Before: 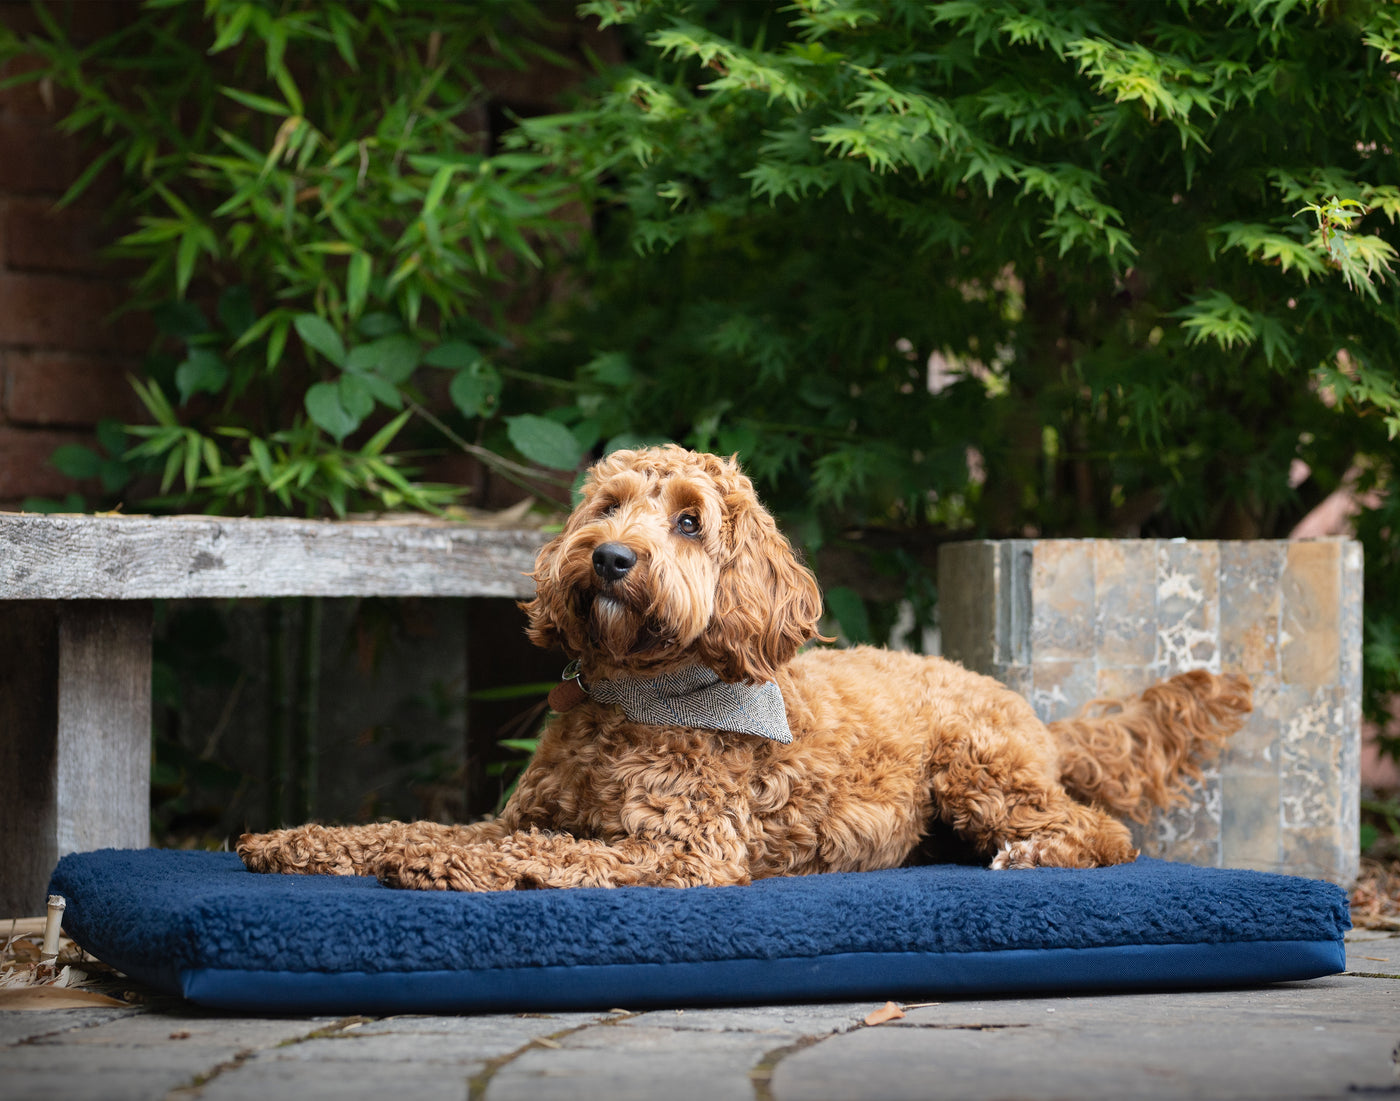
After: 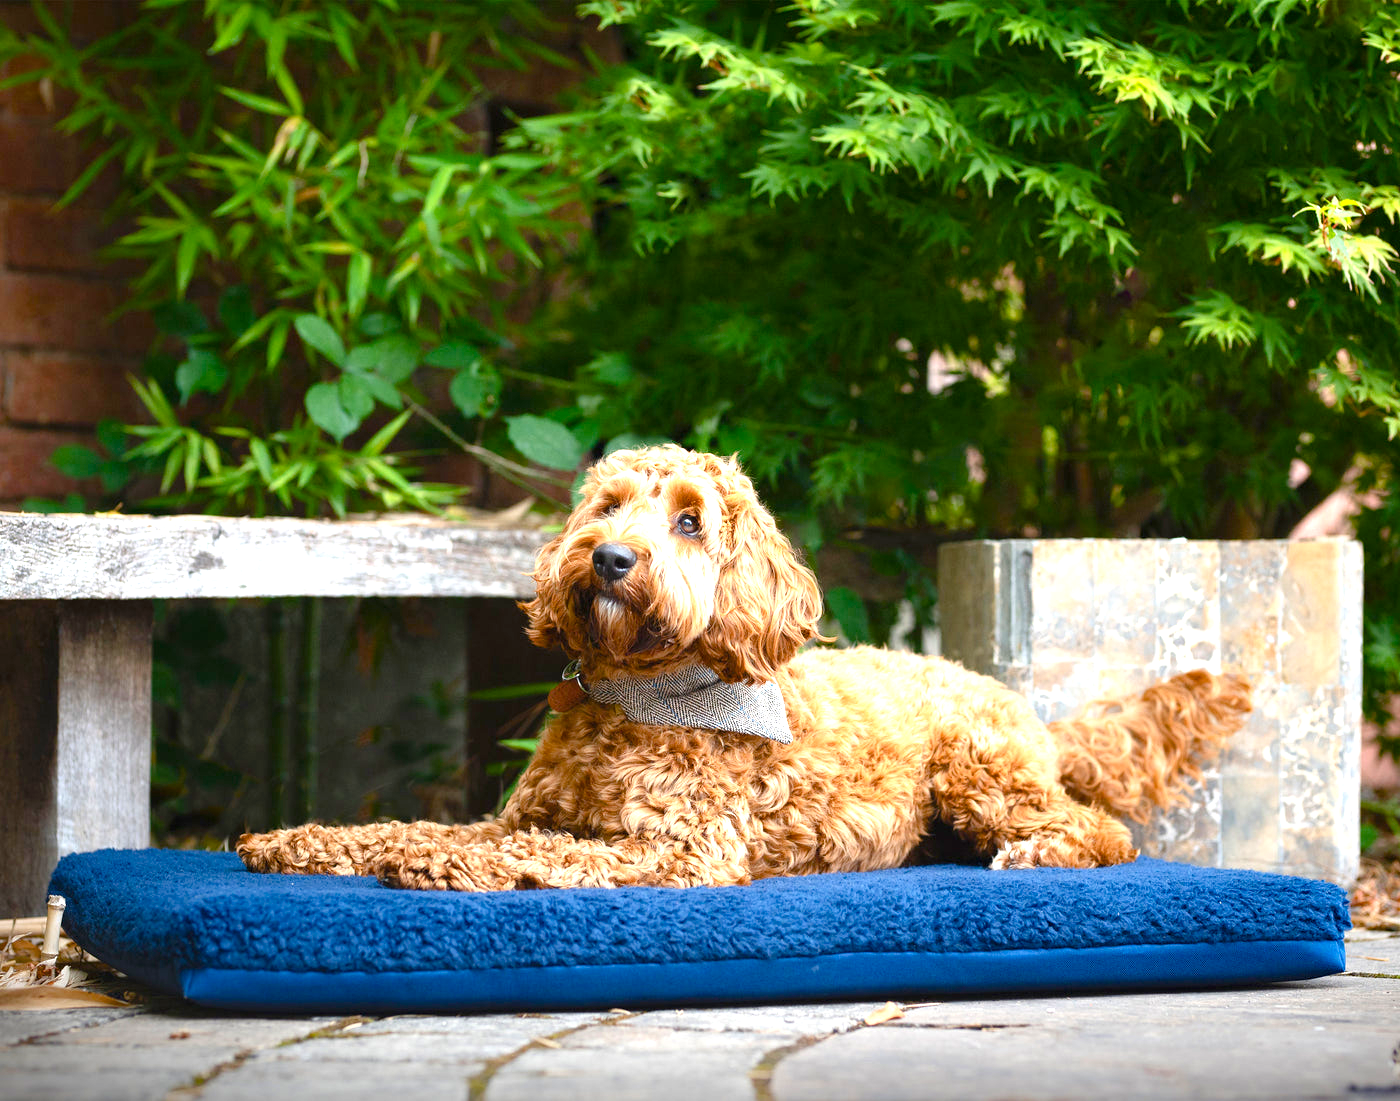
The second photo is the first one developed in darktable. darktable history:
exposure: exposure 1.061 EV, compensate highlight preservation false
color balance rgb: perceptual saturation grading › global saturation 35%, perceptual saturation grading › highlights -30%, perceptual saturation grading › shadows 35%, perceptual brilliance grading › global brilliance 3%, perceptual brilliance grading › highlights -3%, perceptual brilliance grading › shadows 3%
